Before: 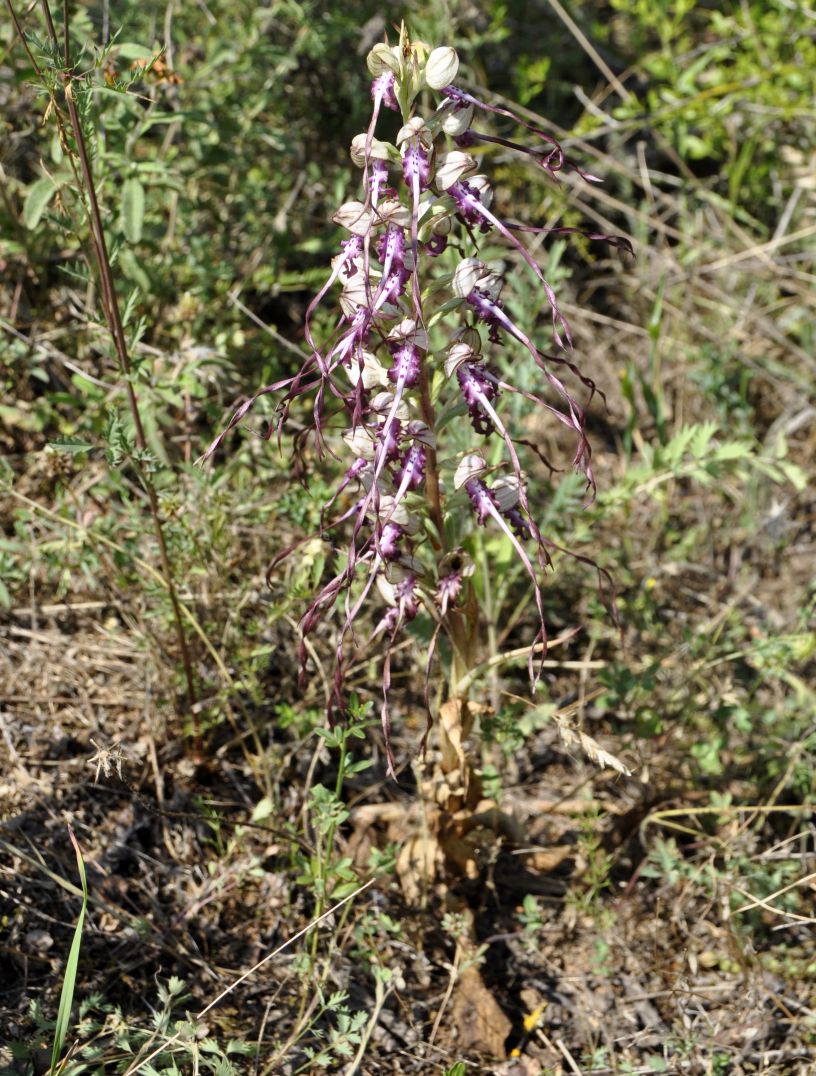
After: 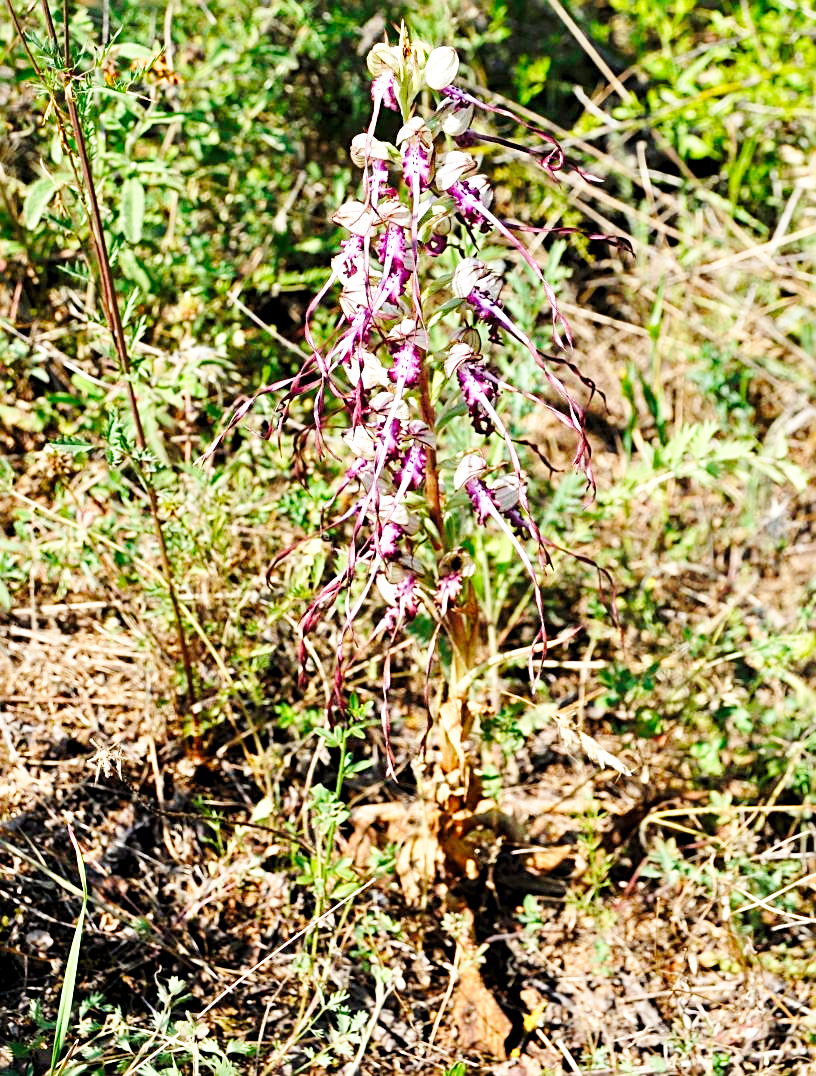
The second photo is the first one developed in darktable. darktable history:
contrast brightness saturation: contrast 0.074, brightness 0.074, saturation 0.178
sharpen: radius 2.531, amount 0.629
exposure: black level correction 0.001, exposure 0.139 EV, compensate highlight preservation false
base curve: curves: ch0 [(0, 0) (0.028, 0.03) (0.121, 0.232) (0.46, 0.748) (0.859, 0.968) (1, 1)], preserve colors none
